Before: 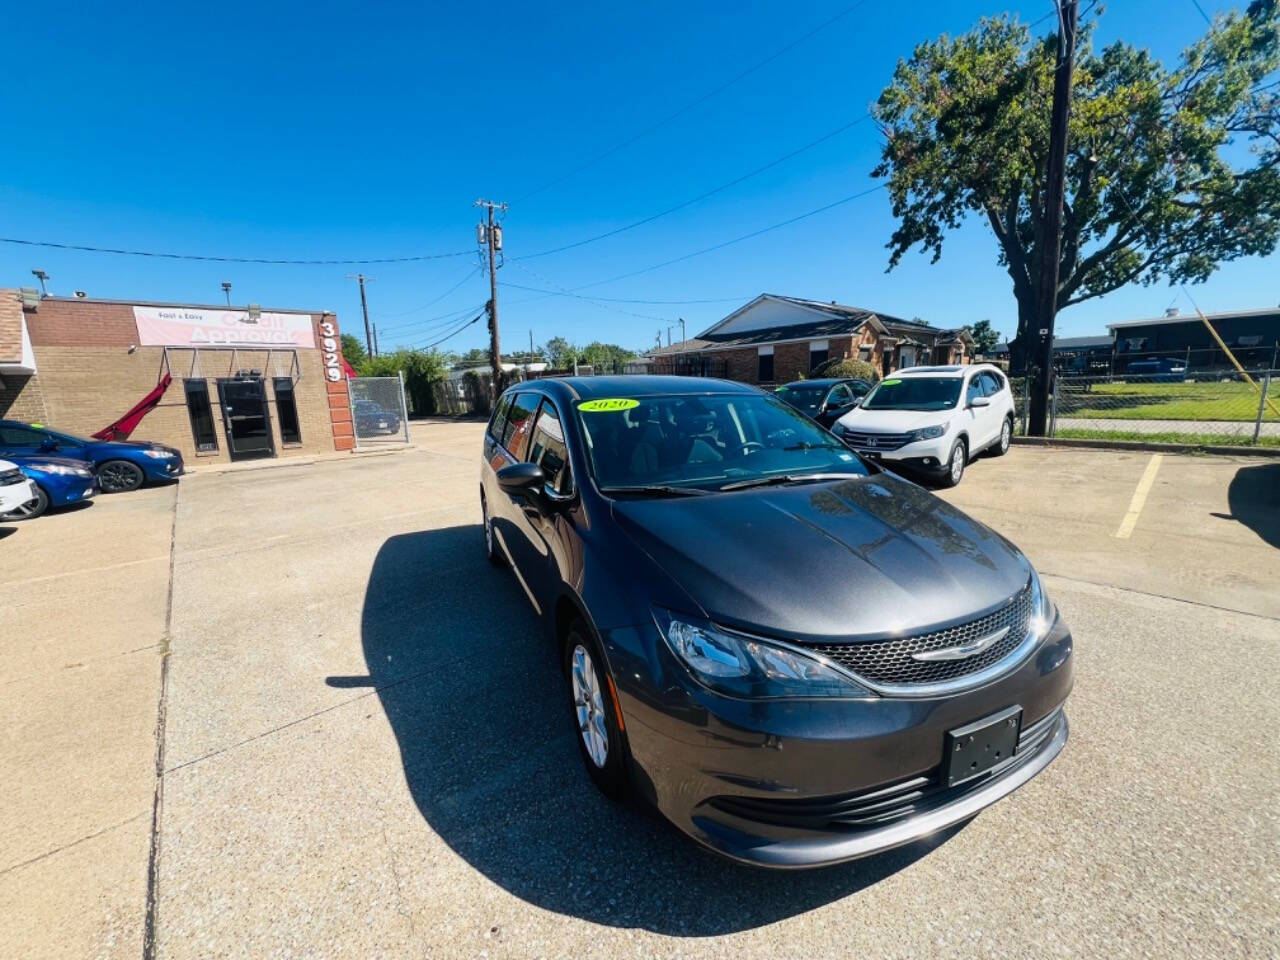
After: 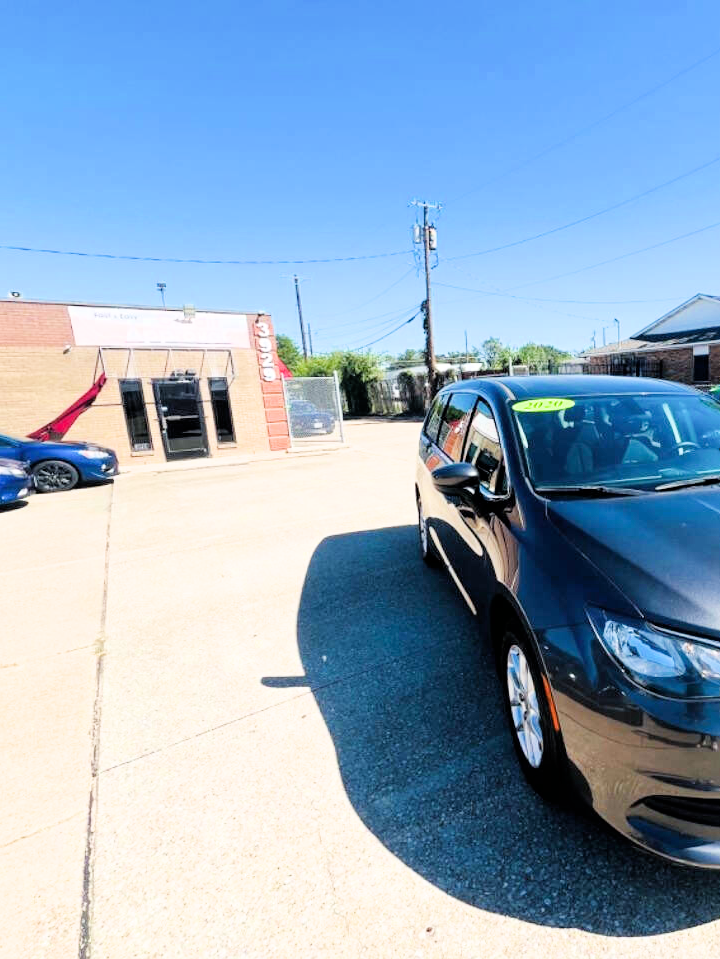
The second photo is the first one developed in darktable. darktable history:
crop: left 5.114%, right 38.589%
filmic rgb: black relative exposure -5 EV, hardness 2.88, contrast 1.1
exposure: black level correction 0, exposure 1.675 EV, compensate exposure bias true, compensate highlight preservation false
